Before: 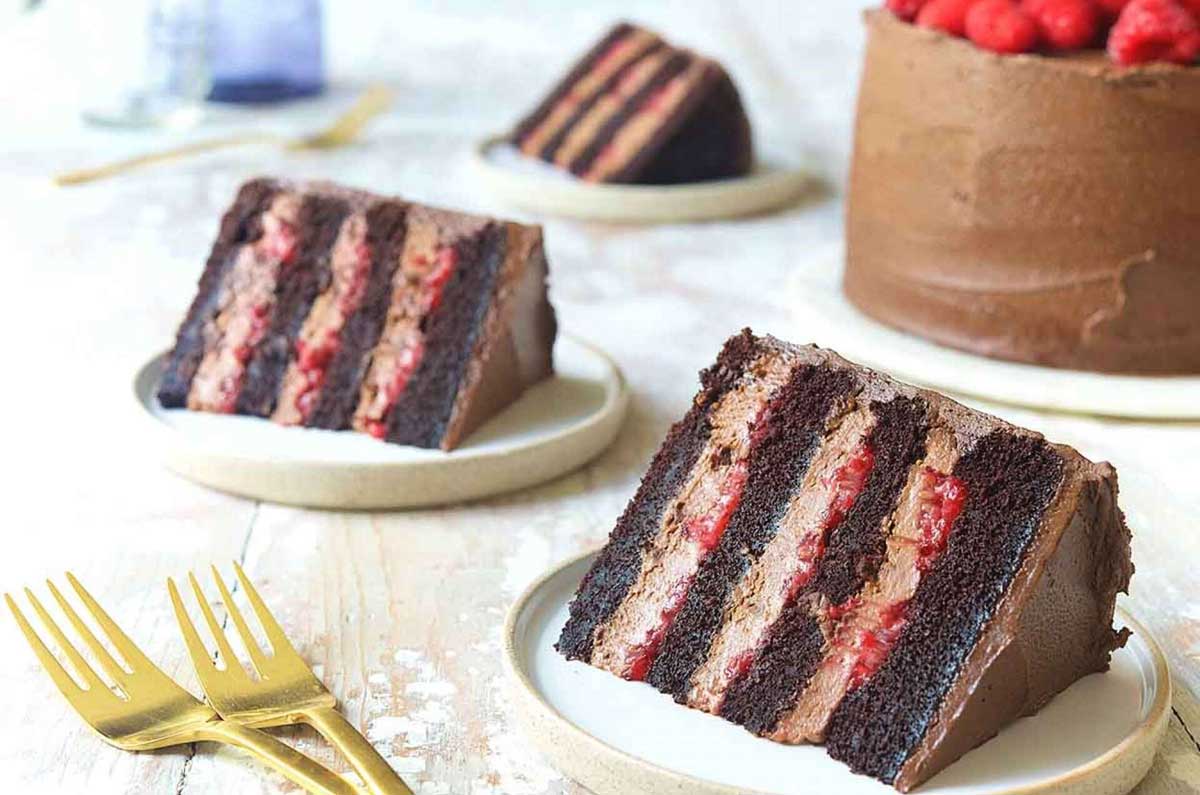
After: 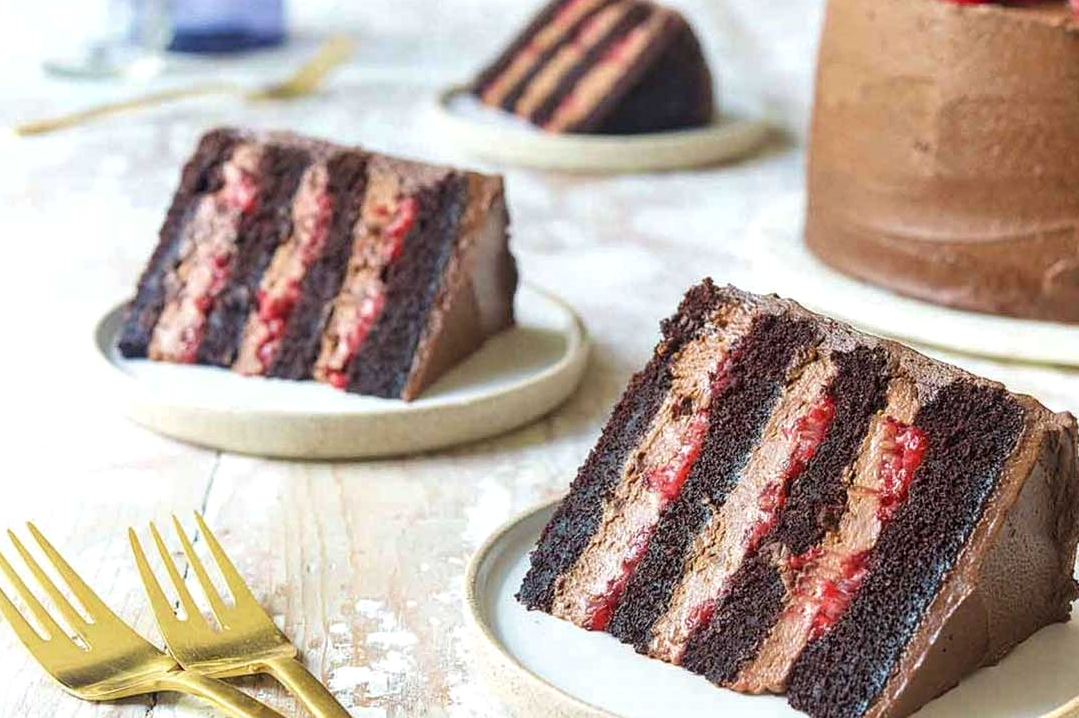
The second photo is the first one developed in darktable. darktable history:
crop: left 3.31%, top 6.398%, right 6.691%, bottom 3.184%
local contrast: detail 130%
